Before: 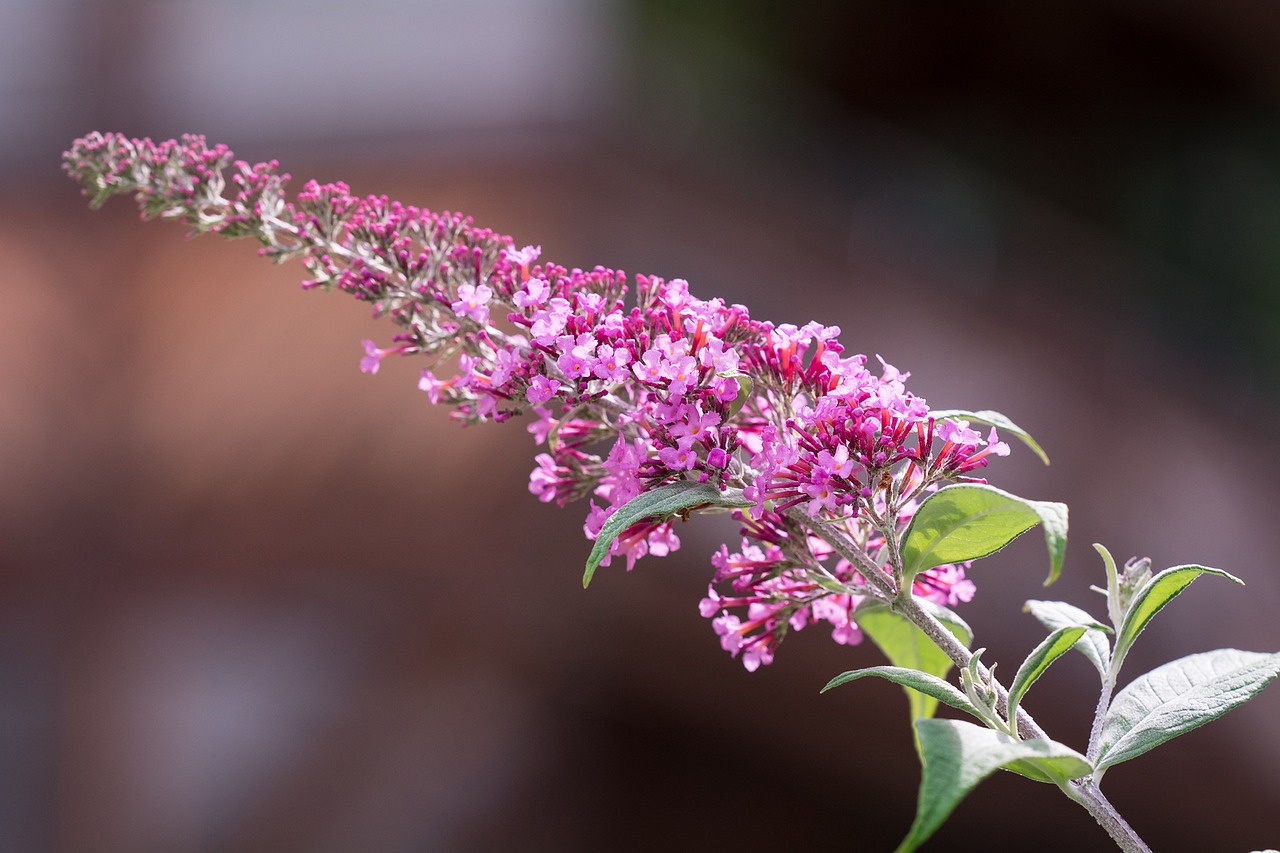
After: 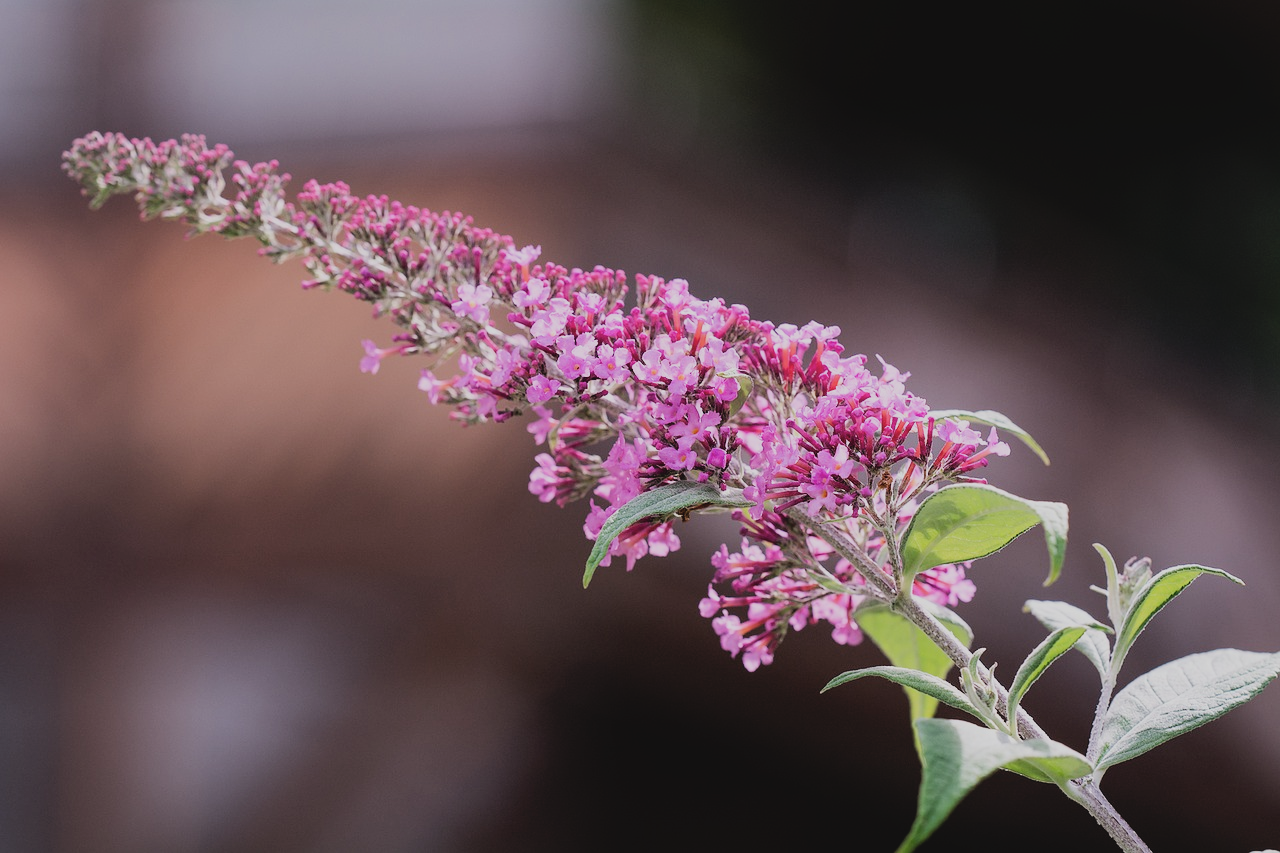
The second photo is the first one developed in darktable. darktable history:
filmic rgb: black relative exposure -7.48 EV, white relative exposure 4.85 EV, hardness 3.4
tone equalizer: -8 EV -0.384 EV, -7 EV -0.42 EV, -6 EV -0.351 EV, -5 EV -0.23 EV, -3 EV 0.197 EV, -2 EV 0.324 EV, -1 EV 0.374 EV, +0 EV 0.413 EV, edges refinement/feathering 500, mask exposure compensation -1.57 EV, preserve details no
contrast brightness saturation: contrast -0.094, saturation -0.09
